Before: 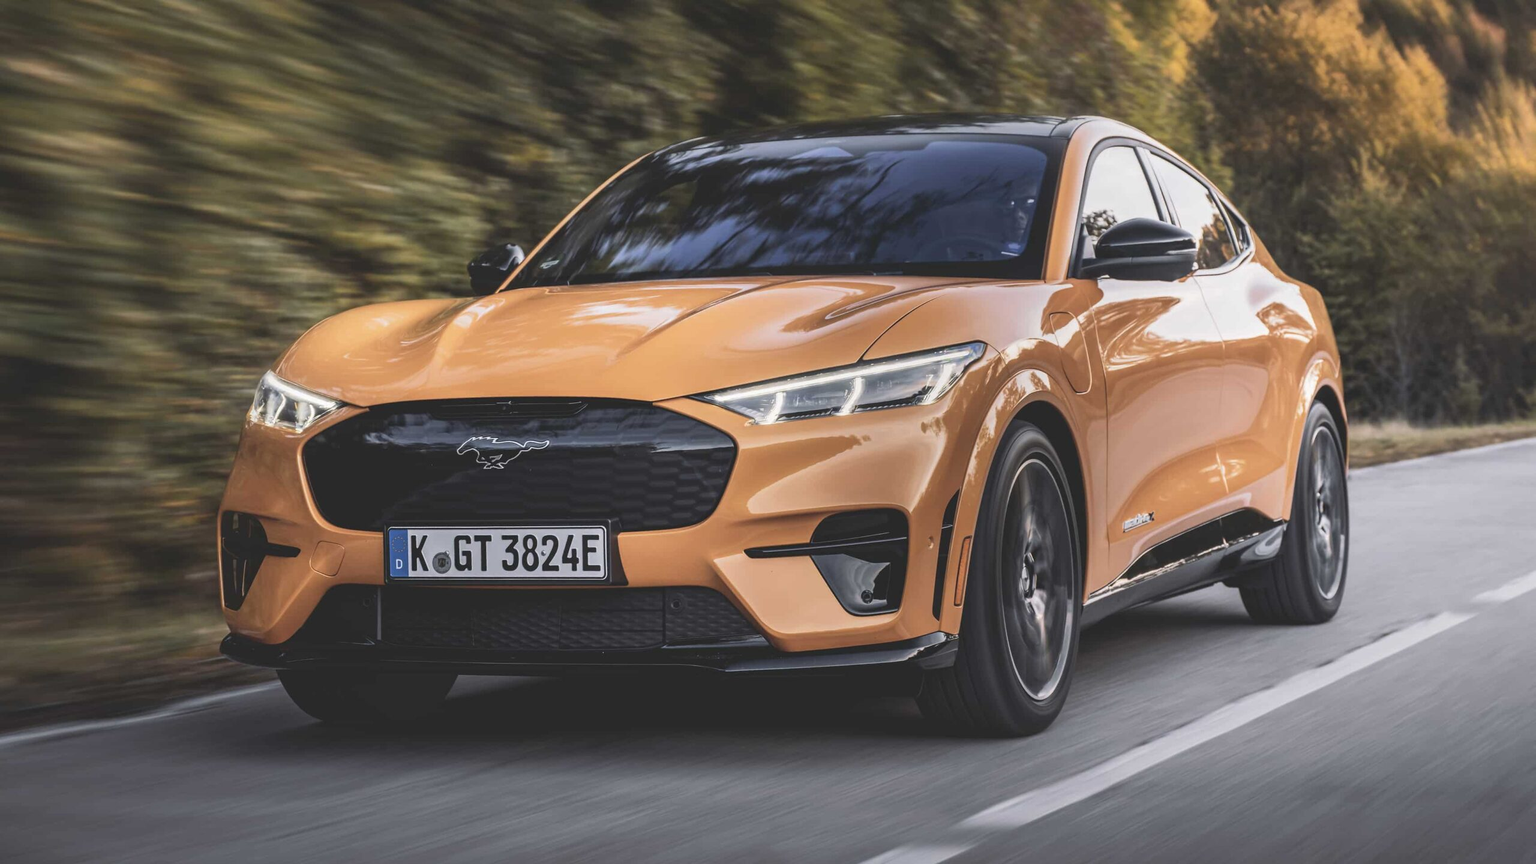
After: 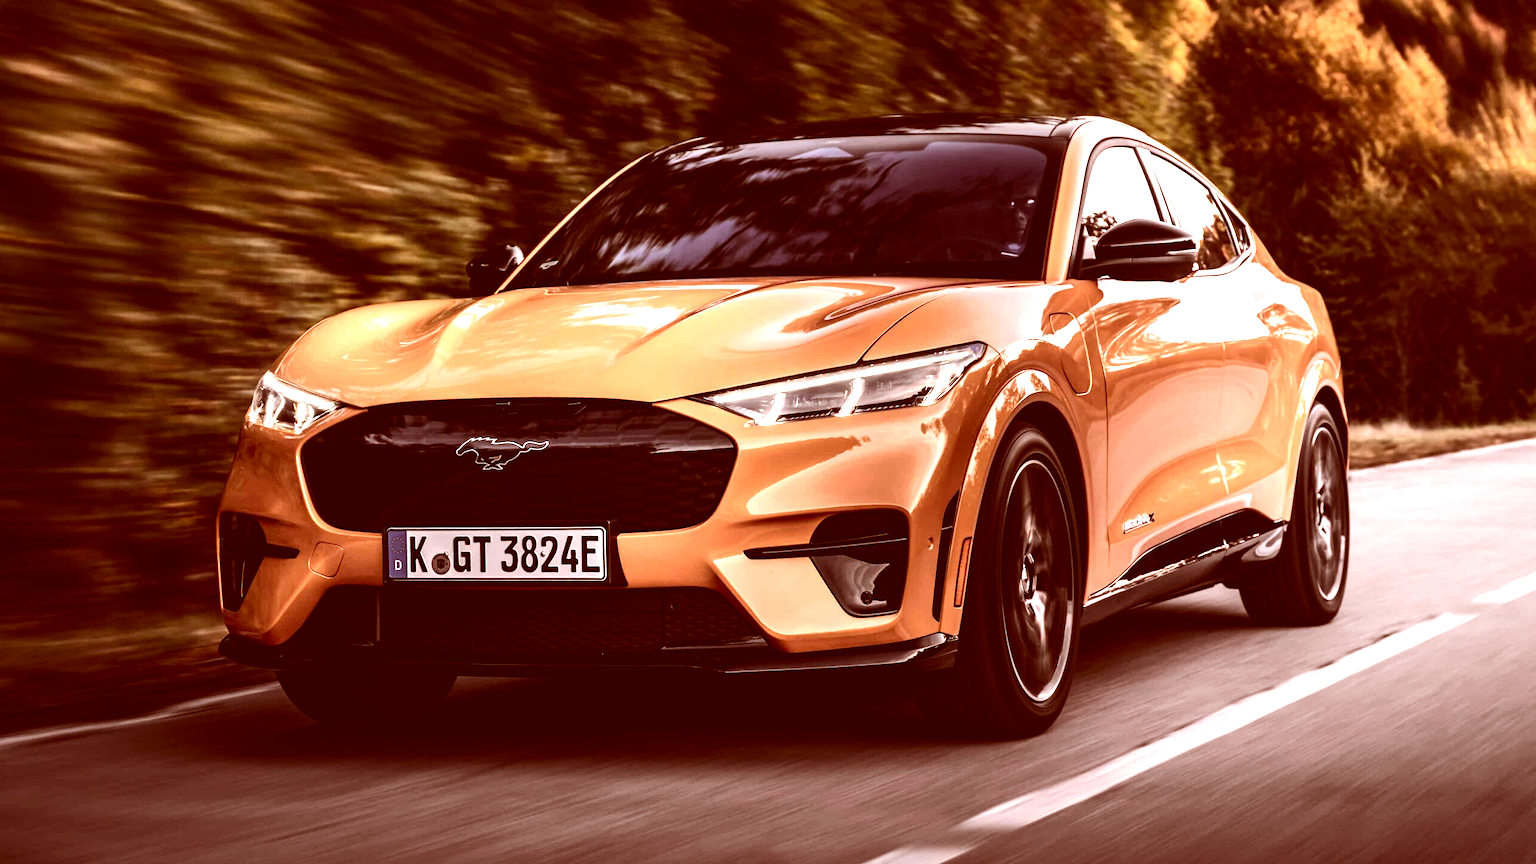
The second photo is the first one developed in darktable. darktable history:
crop and rotate: left 0.126%
contrast brightness saturation: contrast 0.07, brightness -0.13, saturation 0.06
color correction: highlights a* 9.03, highlights b* 8.71, shadows a* 40, shadows b* 40, saturation 0.8
tone equalizer: -8 EV -1.08 EV, -7 EV -1.01 EV, -6 EV -0.867 EV, -5 EV -0.578 EV, -3 EV 0.578 EV, -2 EV 0.867 EV, -1 EV 1.01 EV, +0 EV 1.08 EV, edges refinement/feathering 500, mask exposure compensation -1.57 EV, preserve details no
